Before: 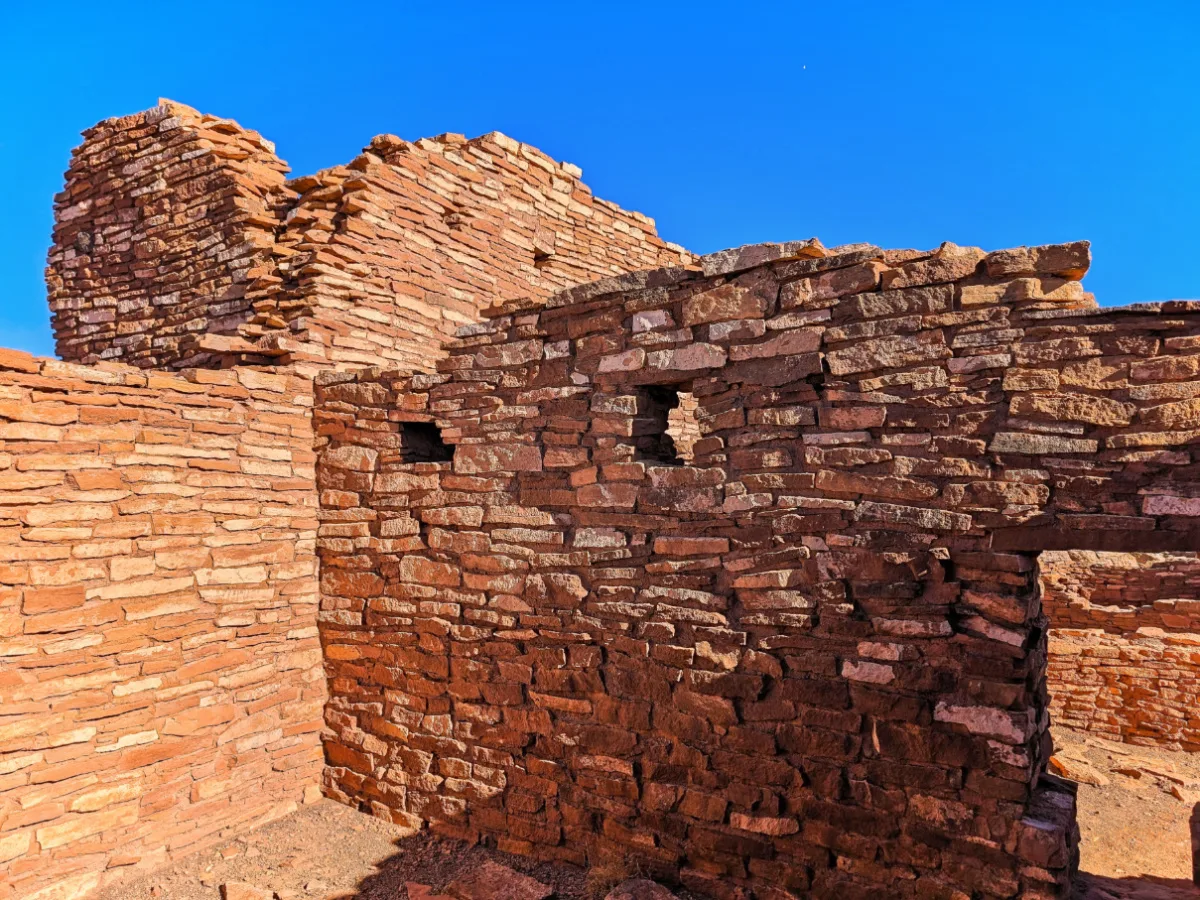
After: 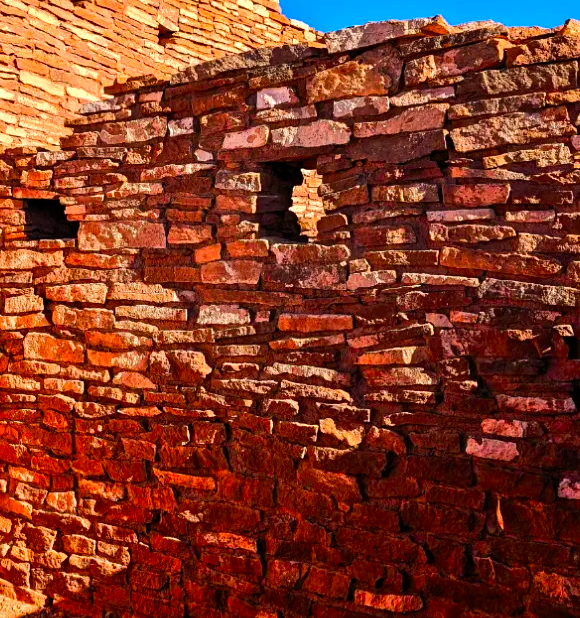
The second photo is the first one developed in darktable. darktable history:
crop: left 31.393%, top 24.818%, right 20.265%, bottom 6.452%
contrast brightness saturation: saturation 0.494
color balance rgb: perceptual saturation grading › global saturation 20%, perceptual saturation grading › highlights -24.771%, perceptual saturation grading › shadows 24.527%, perceptual brilliance grading › highlights 17.834%, perceptual brilliance grading › mid-tones 30.713%, perceptual brilliance grading › shadows -31.396%, global vibrance 7.771%
